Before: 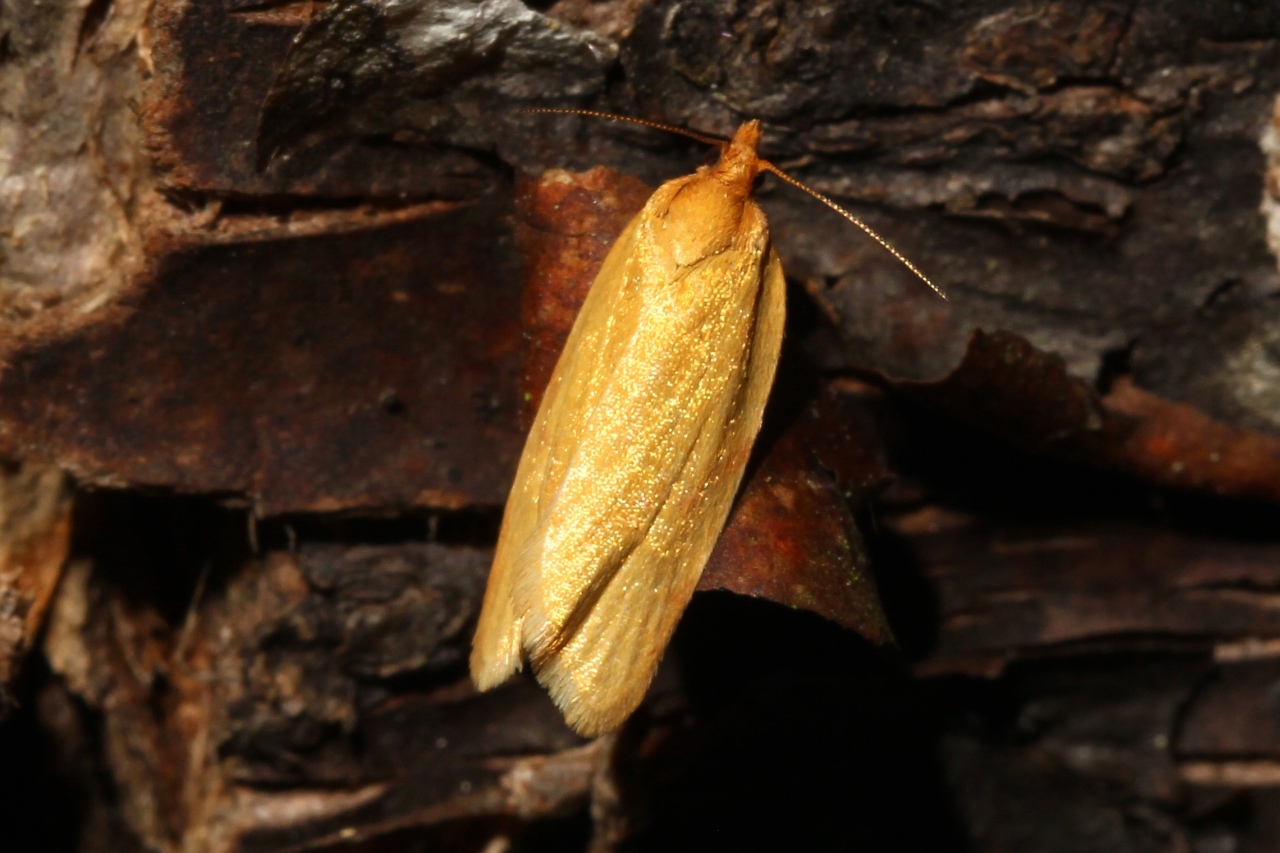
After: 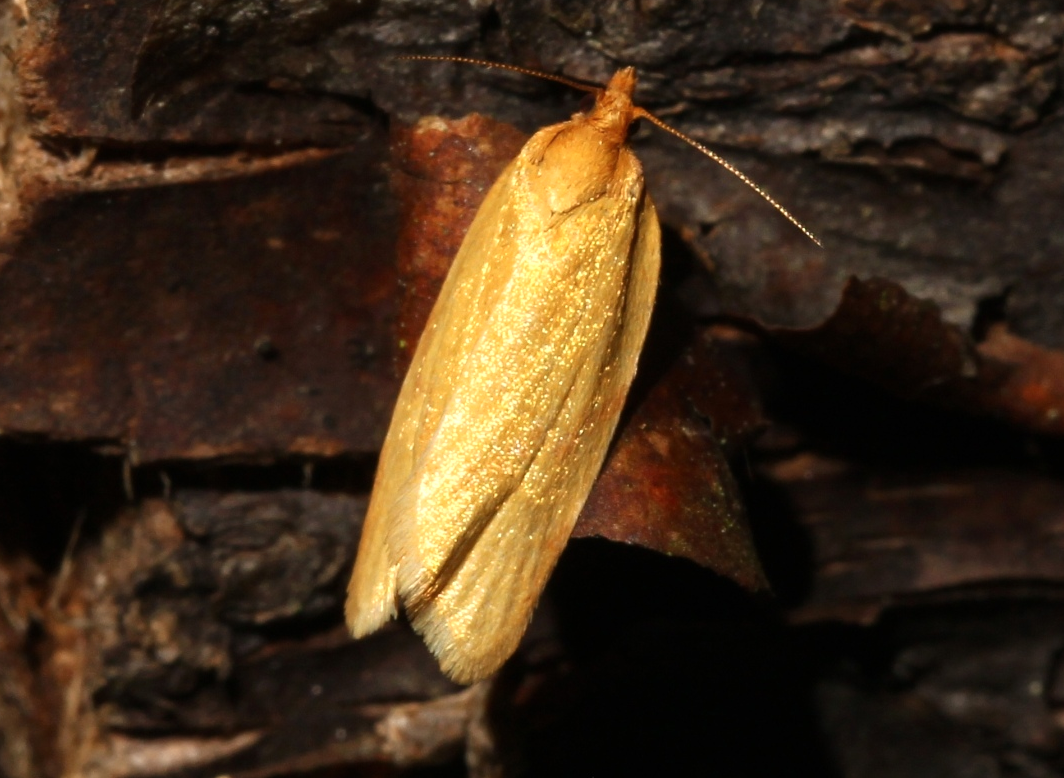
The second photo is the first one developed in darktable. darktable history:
shadows and highlights: shadows -11.63, white point adjustment 4.16, highlights 27.91
crop: left 9.806%, top 6.224%, right 7.028%, bottom 2.536%
